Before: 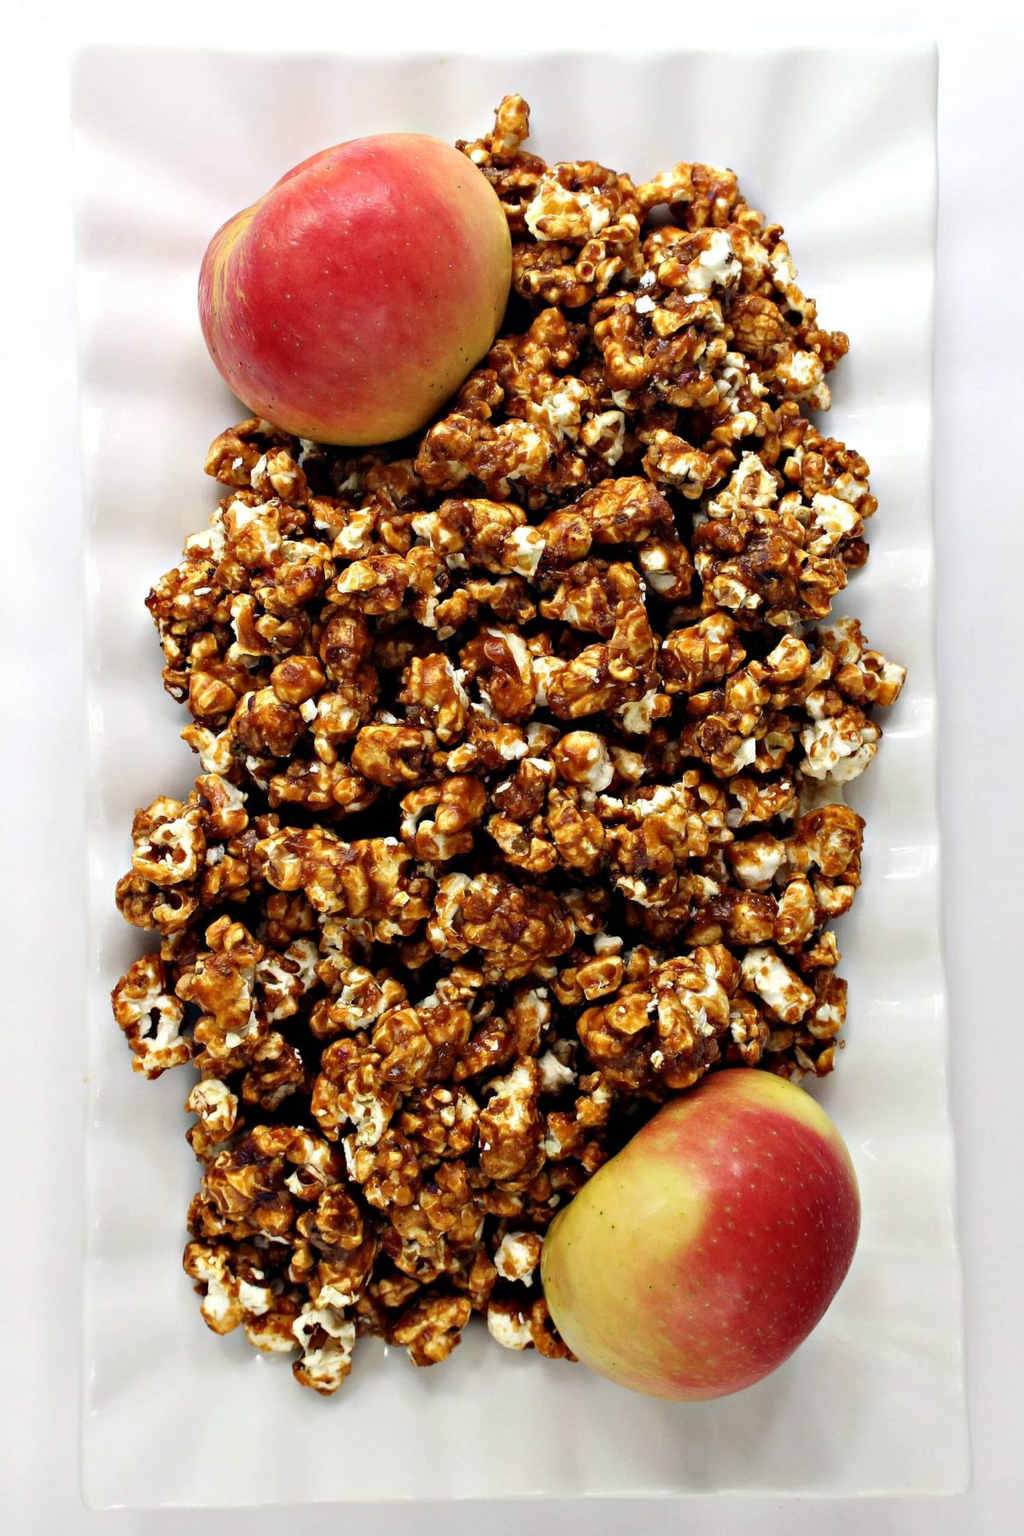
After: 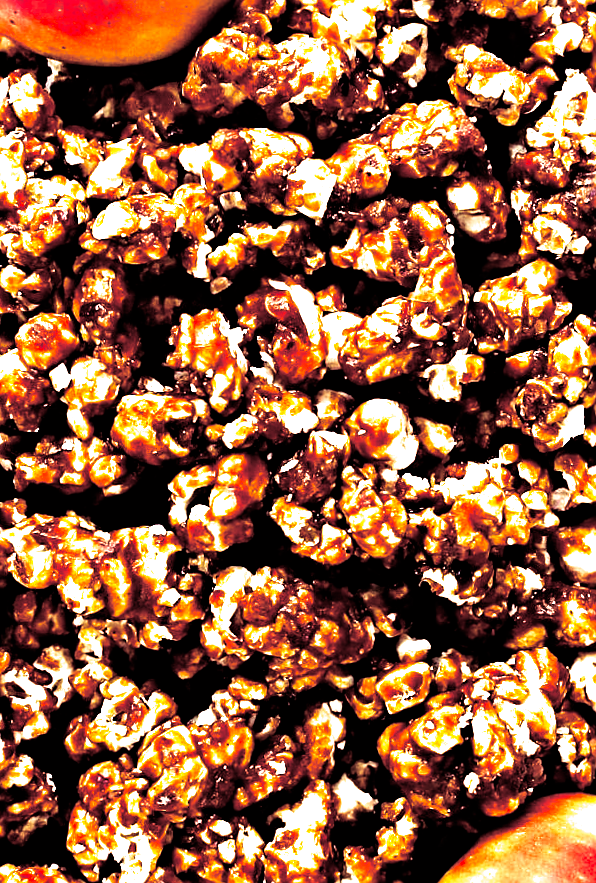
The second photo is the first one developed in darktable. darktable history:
filmic rgb: black relative exposure -8.2 EV, white relative exposure 2.2 EV, threshold 3 EV, hardness 7.11, latitude 85.74%, contrast 1.696, highlights saturation mix -4%, shadows ↔ highlights balance -2.69%, preserve chrominance no, color science v5 (2021), contrast in shadows safe, contrast in highlights safe, enable highlight reconstruction true
exposure: black level correction 0, exposure 0.9 EV, compensate highlight preservation false
sharpen: on, module defaults
split-toning: compress 20%
rotate and perspective: rotation -0.45°, automatic cropping original format, crop left 0.008, crop right 0.992, crop top 0.012, crop bottom 0.988
color correction: highlights a* 12.23, highlights b* 5.41
crop: left 25%, top 25%, right 25%, bottom 25%
